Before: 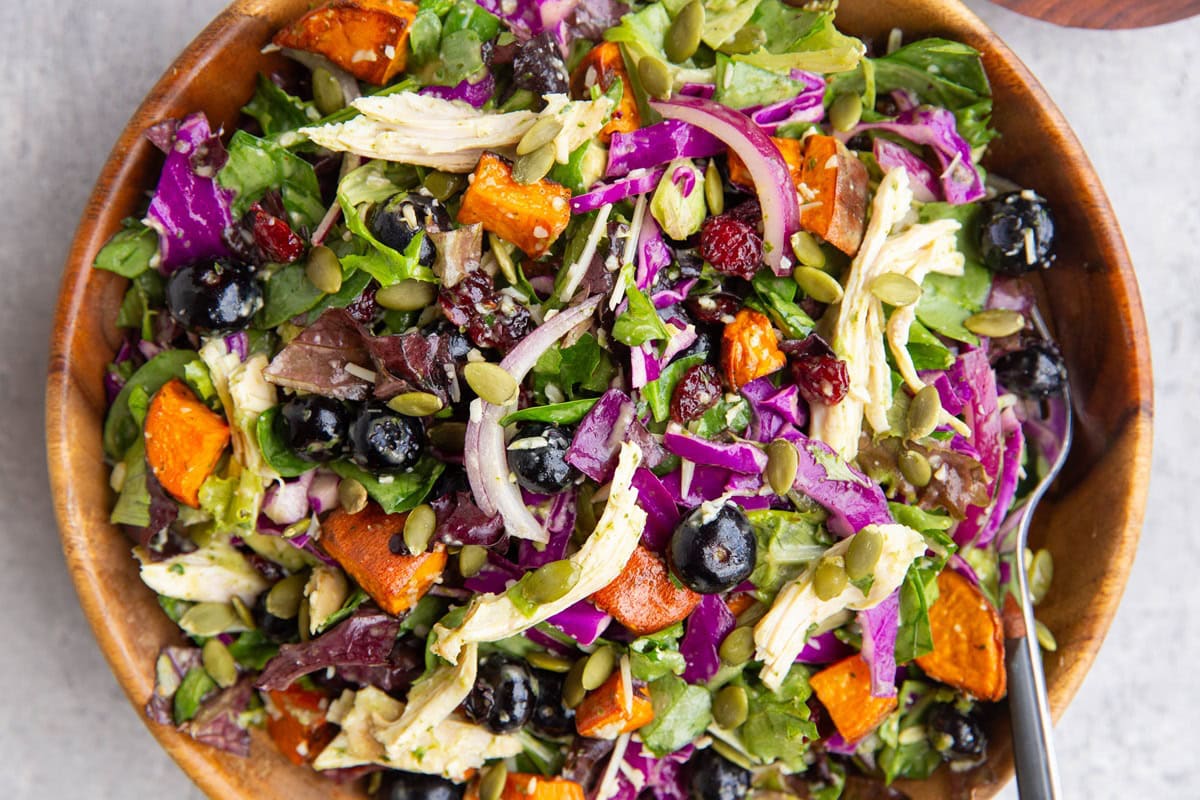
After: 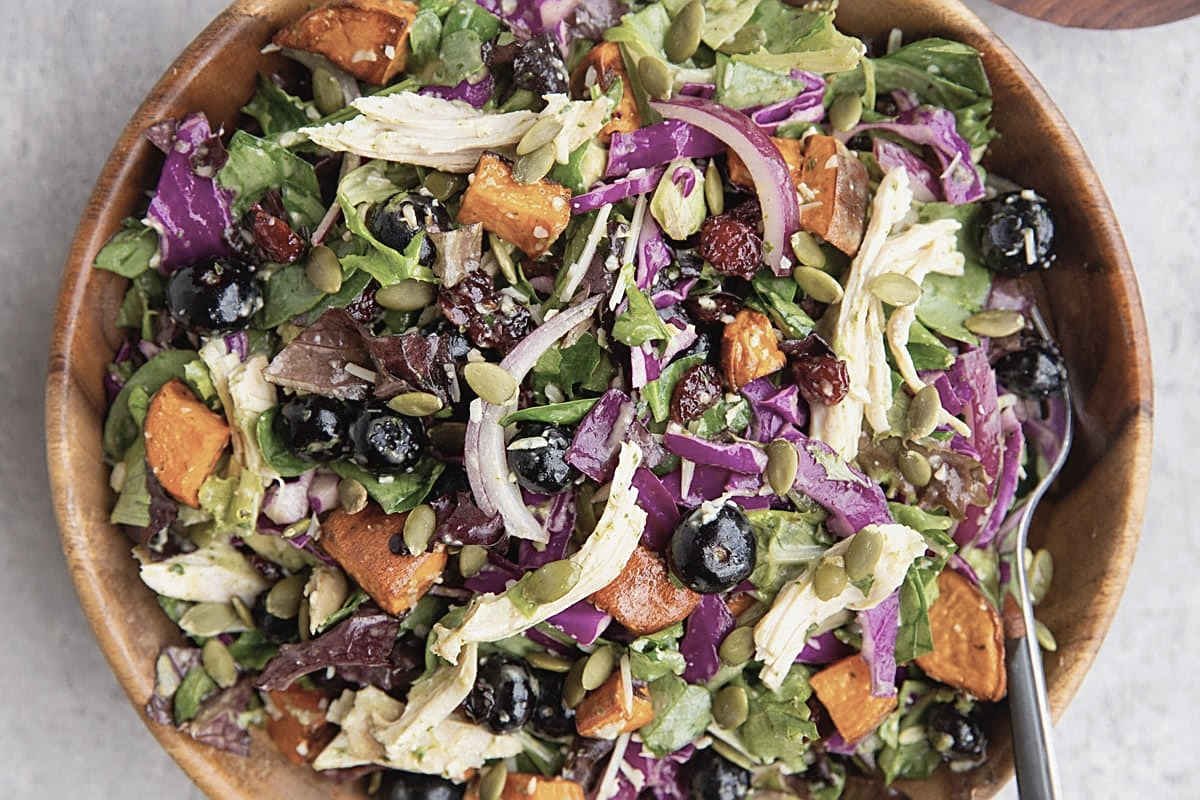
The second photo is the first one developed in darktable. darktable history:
contrast brightness saturation: contrast -0.05, saturation -0.41
sharpen: on, module defaults
